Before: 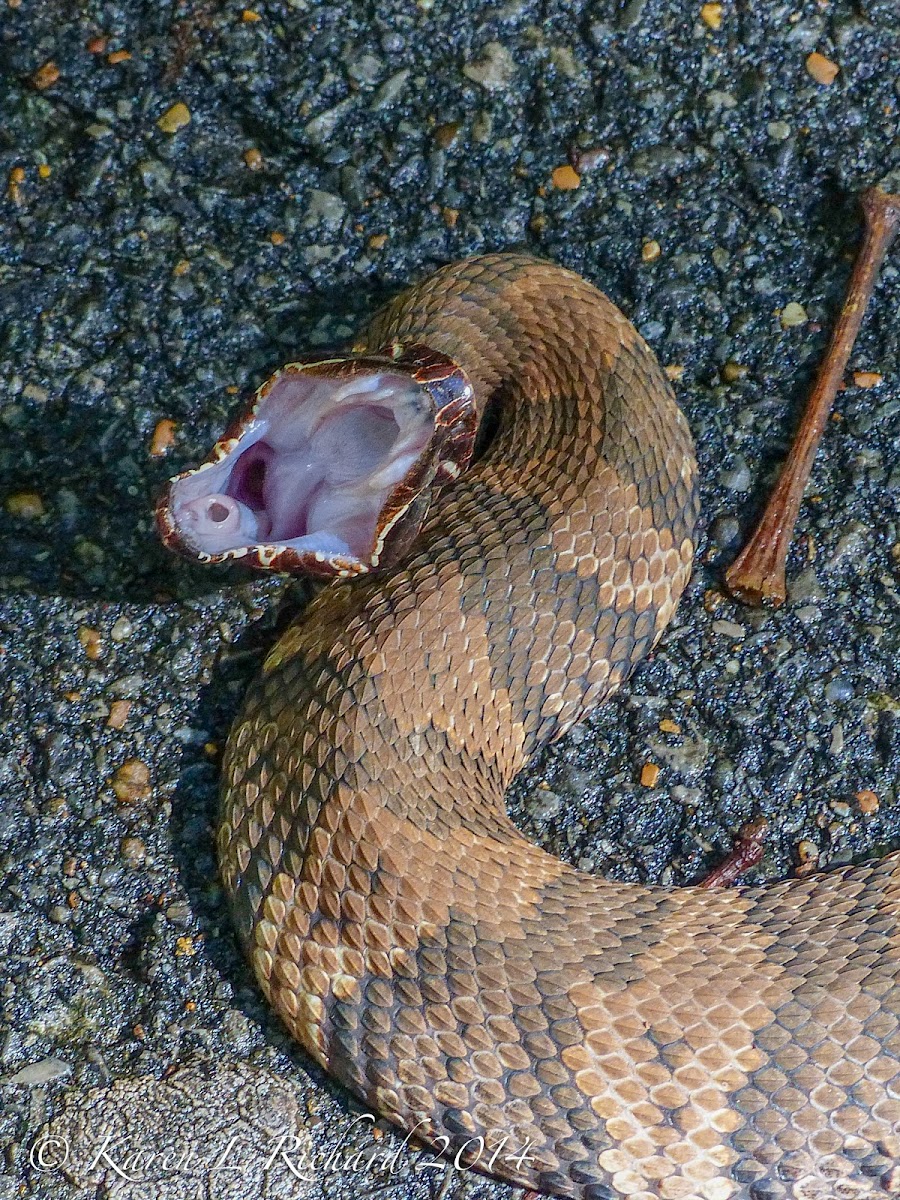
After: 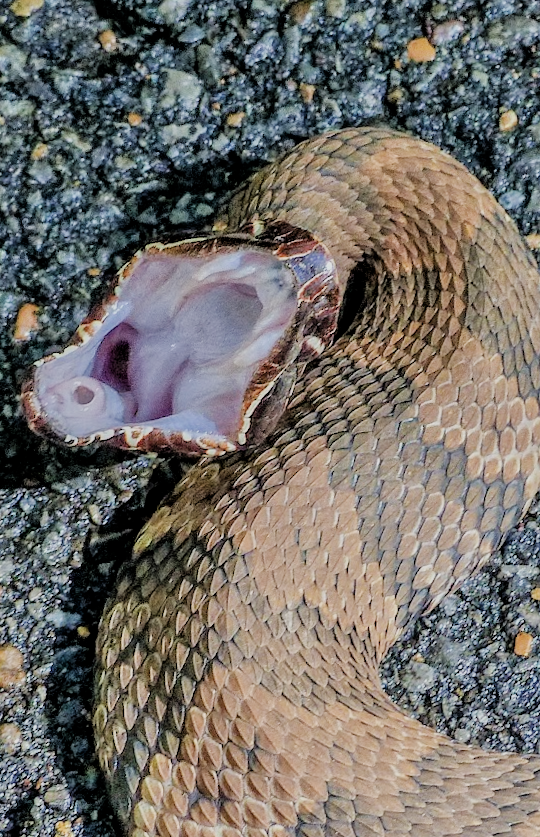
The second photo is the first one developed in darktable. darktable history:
filmic rgb: black relative exposure -4.14 EV, white relative exposure 5.1 EV, hardness 2.11, contrast 1.165
contrast brightness saturation: contrast 0.06, brightness -0.01, saturation -0.23
crop: left 16.202%, top 11.208%, right 26.045%, bottom 20.557%
tone equalizer: -7 EV 0.15 EV, -6 EV 0.6 EV, -5 EV 1.15 EV, -4 EV 1.33 EV, -3 EV 1.15 EV, -2 EV 0.6 EV, -1 EV 0.15 EV, mask exposure compensation -0.5 EV
rotate and perspective: rotation -1.77°, lens shift (horizontal) 0.004, automatic cropping off
white balance: red 1, blue 1
